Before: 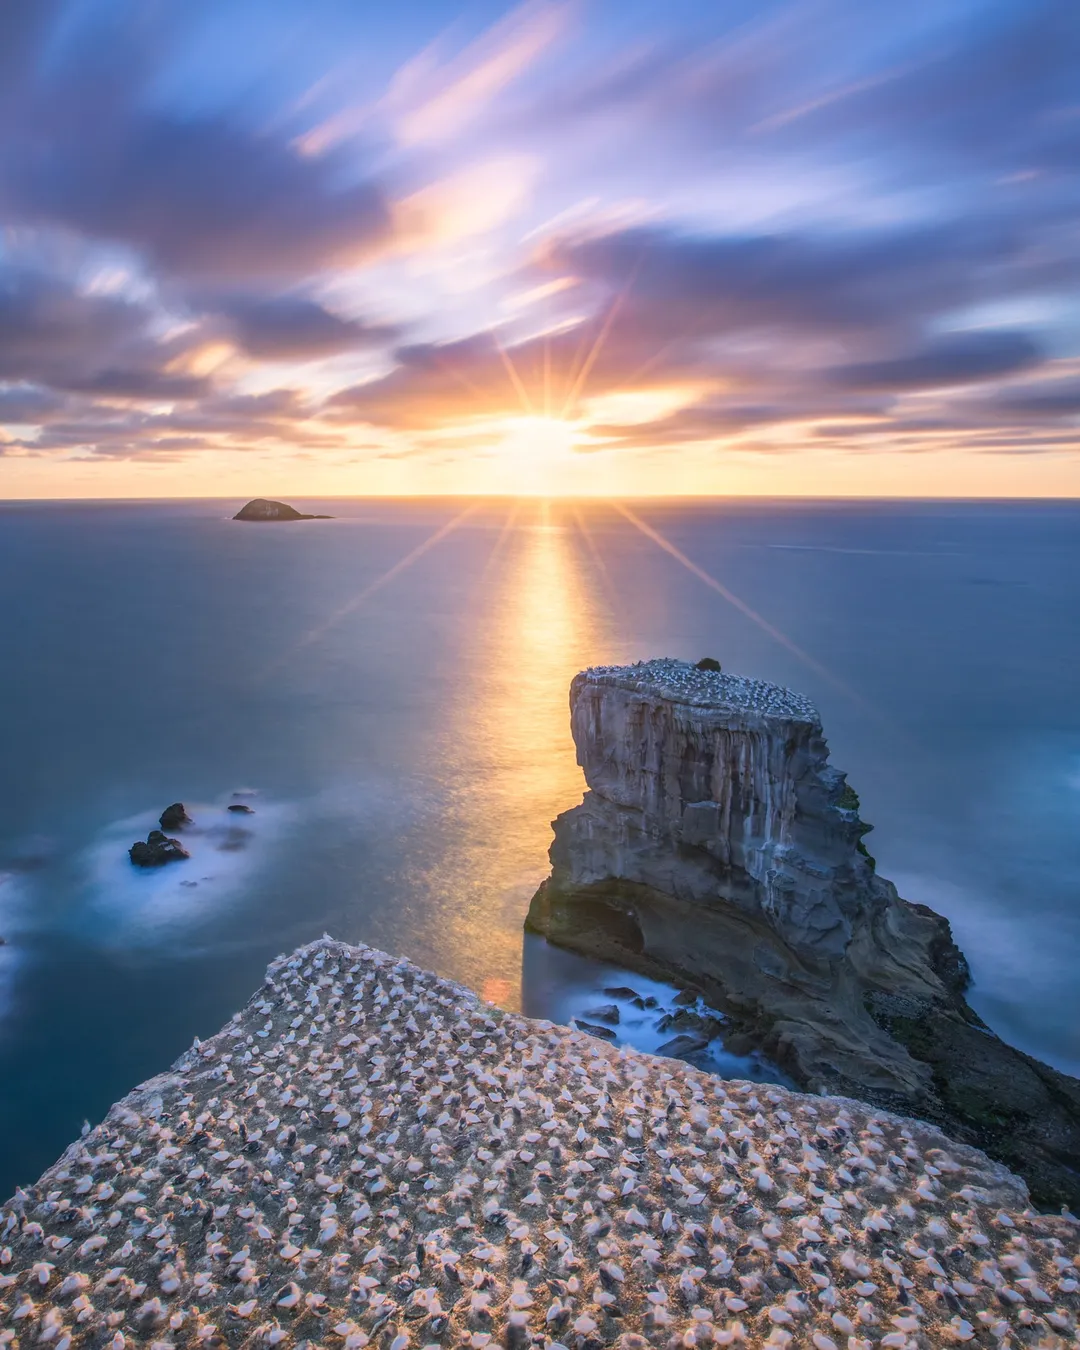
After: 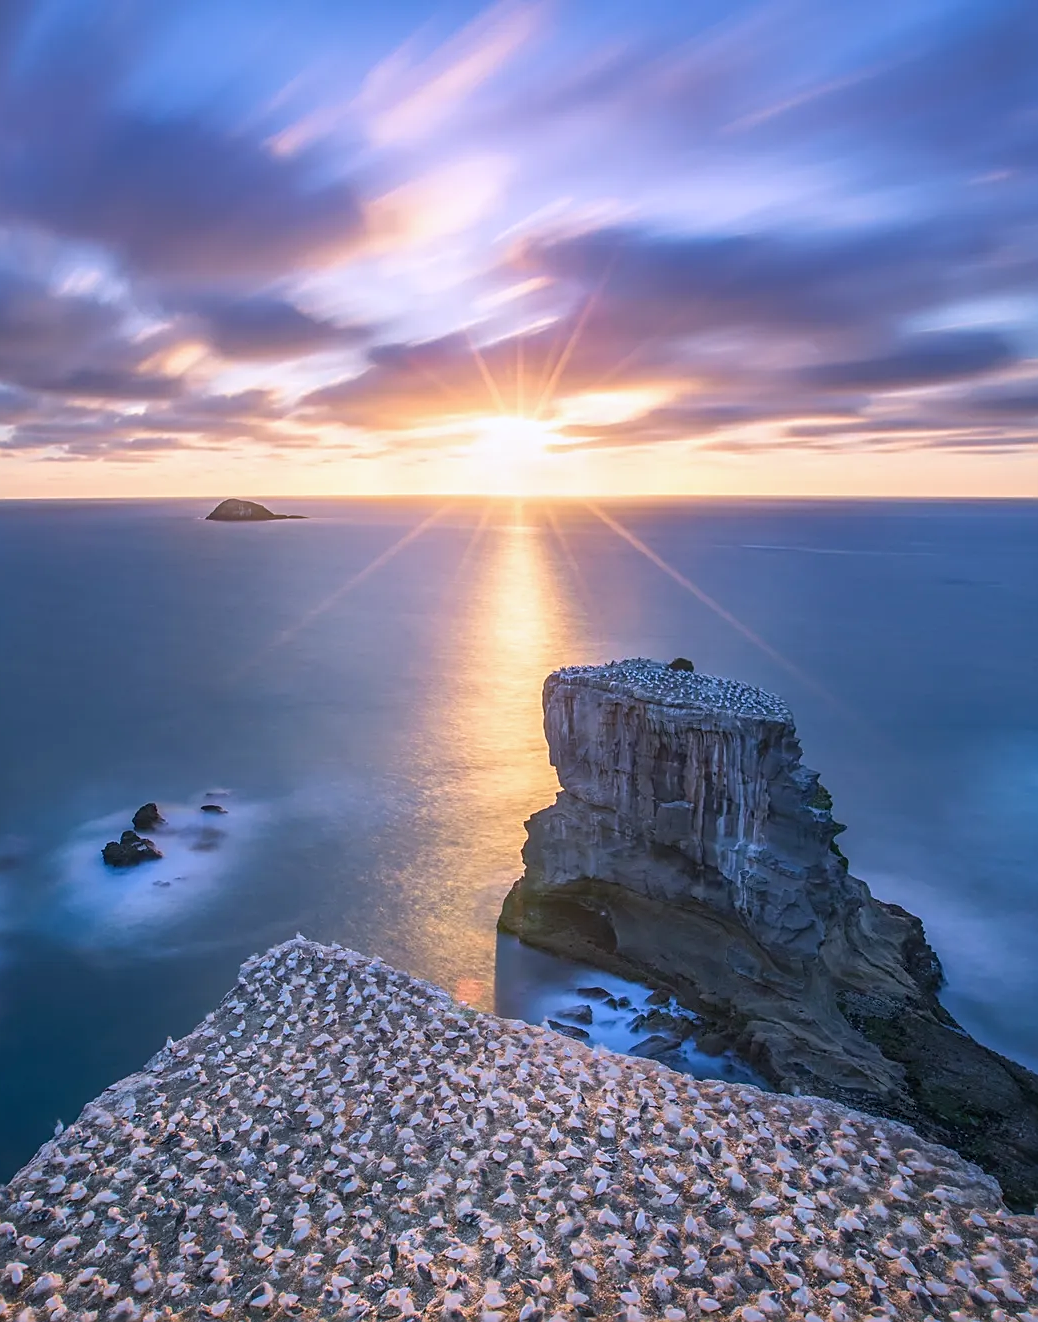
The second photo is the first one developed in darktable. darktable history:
crop and rotate: left 2.647%, right 1.207%, bottom 2.046%
sharpen: on, module defaults
color calibration: illuminant as shot in camera, x 0.358, y 0.373, temperature 4628.91 K, gamut compression 1.69
